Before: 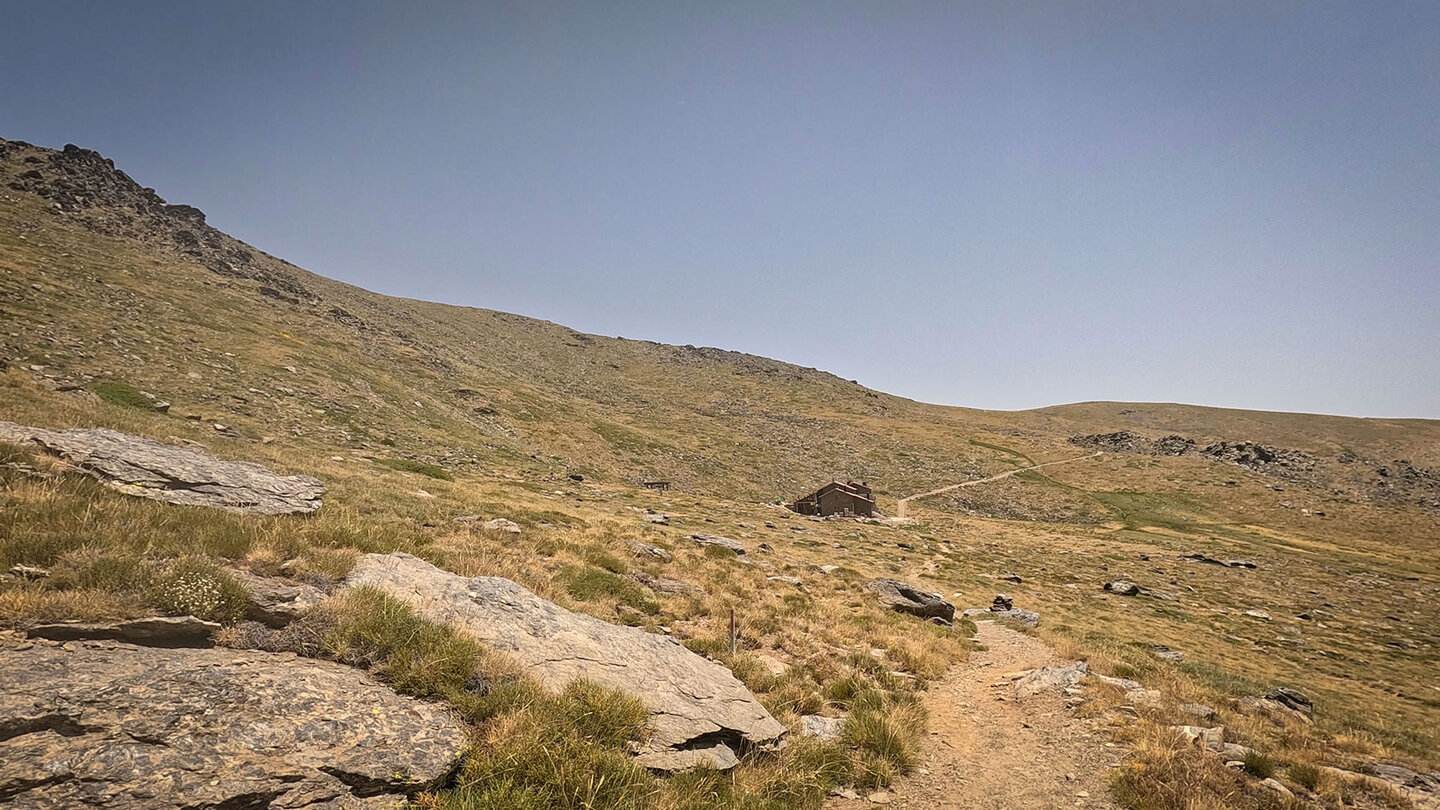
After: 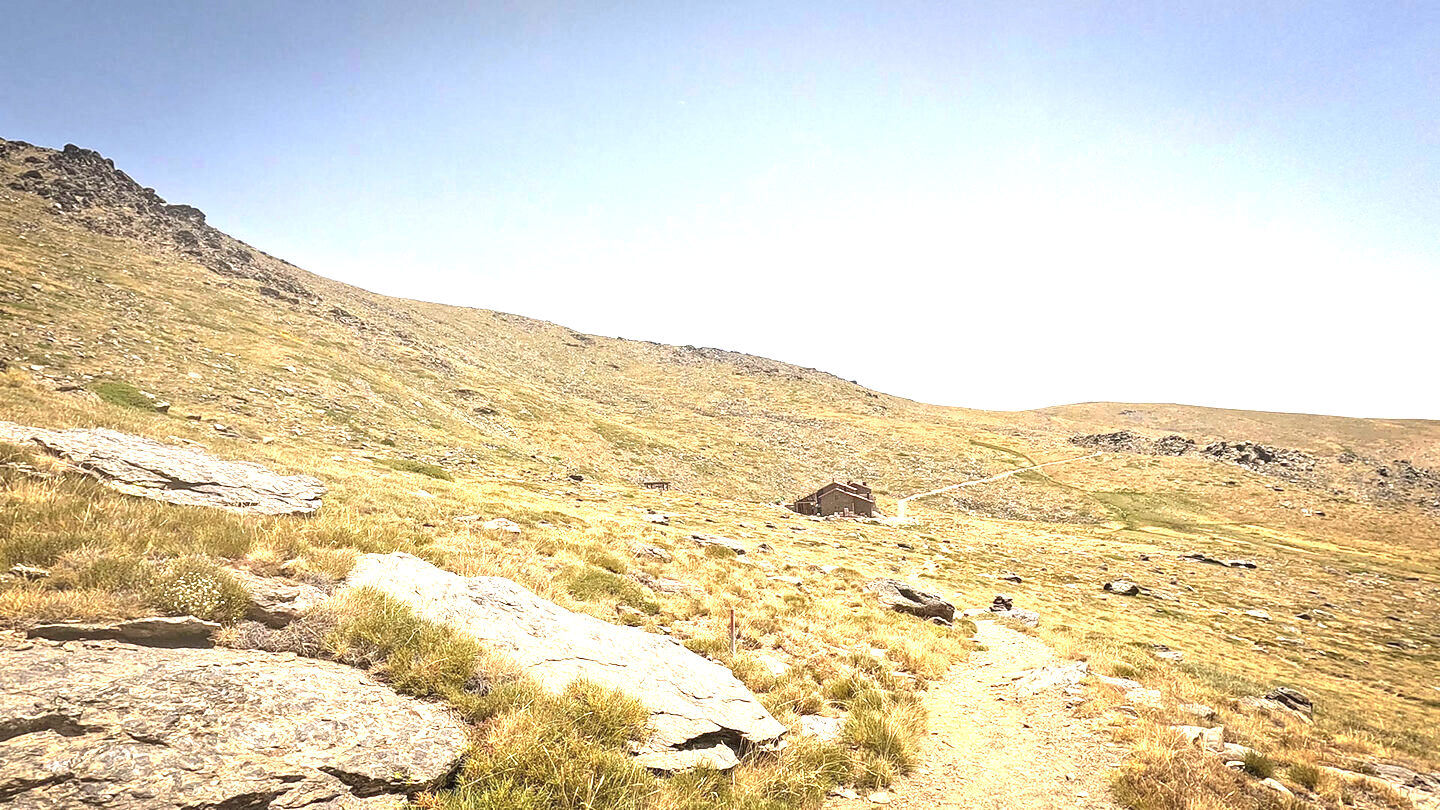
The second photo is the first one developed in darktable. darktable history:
exposure: black level correction 0, exposure 1.592 EV, compensate highlight preservation false
